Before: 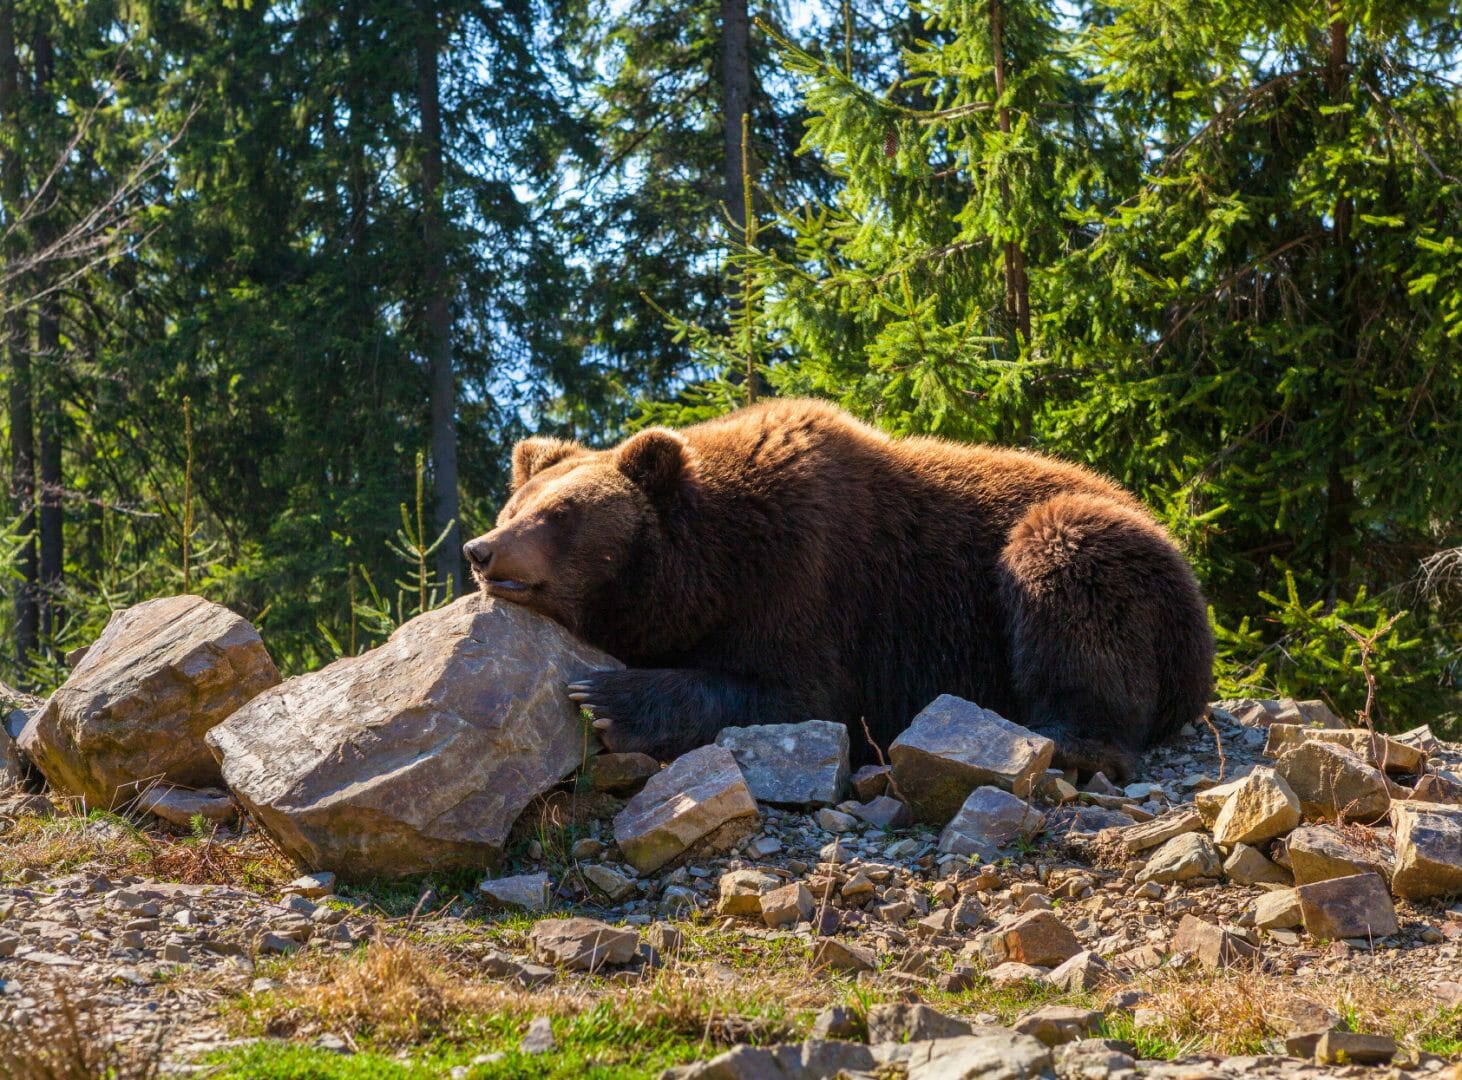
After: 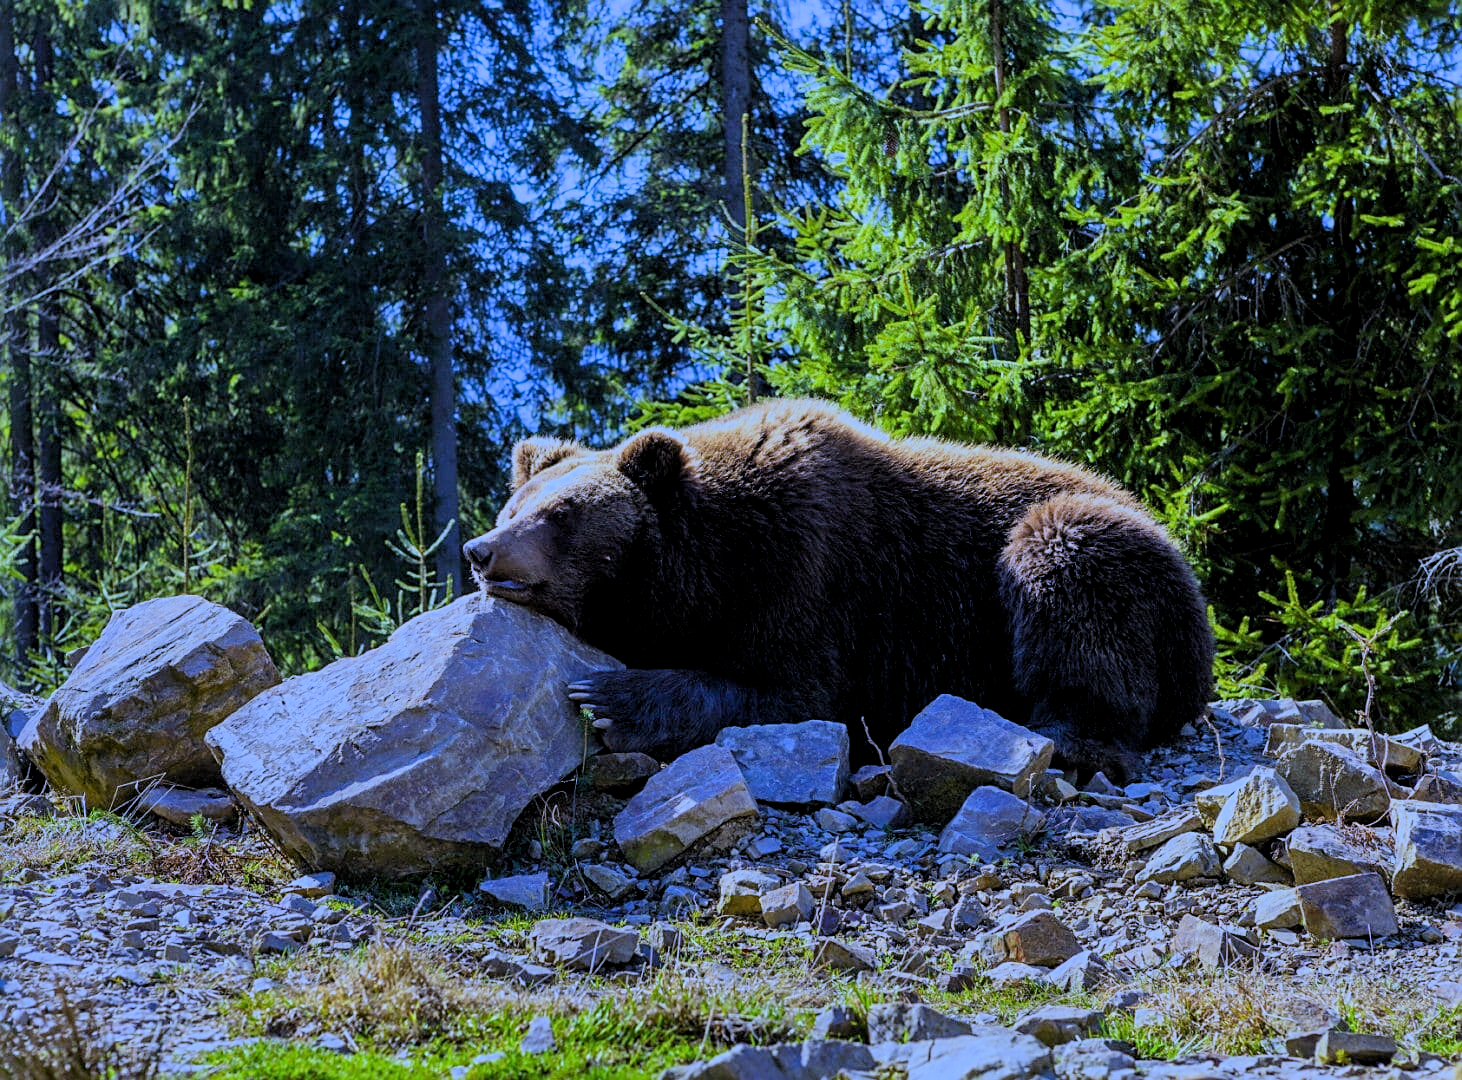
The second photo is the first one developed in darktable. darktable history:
white balance: red 0.766, blue 1.537
levels: levels [0.016, 0.484, 0.953]
filmic rgb: black relative exposure -7.48 EV, white relative exposure 4.83 EV, hardness 3.4, color science v6 (2022)
exposure: compensate highlight preservation false
sharpen: on, module defaults
